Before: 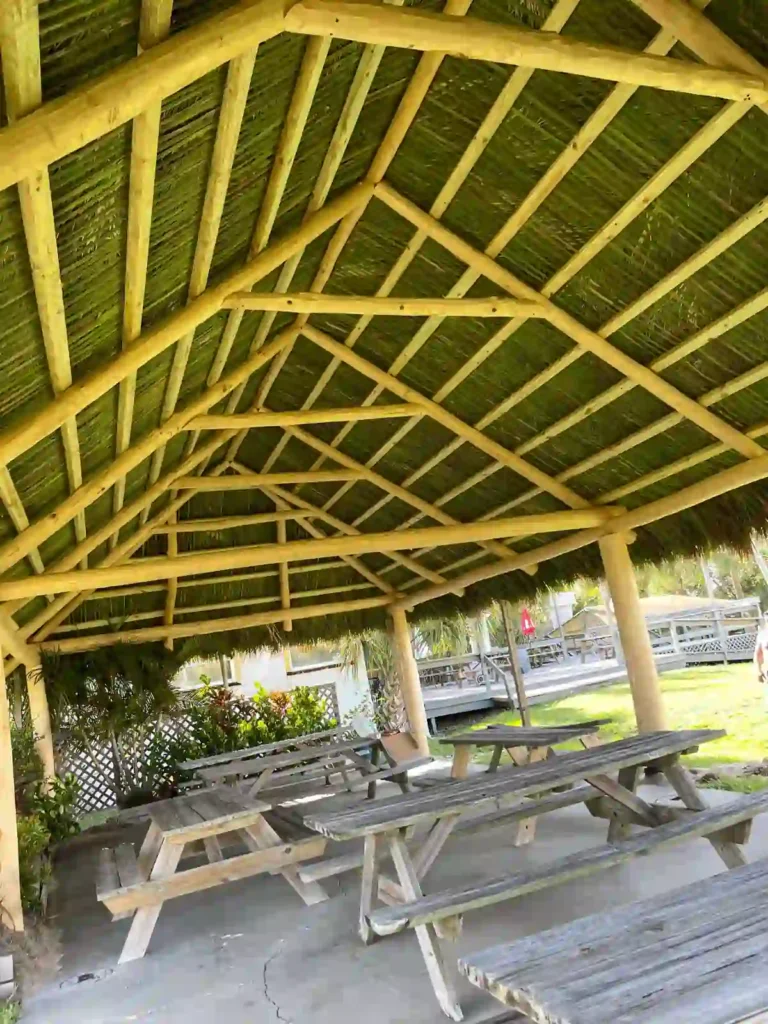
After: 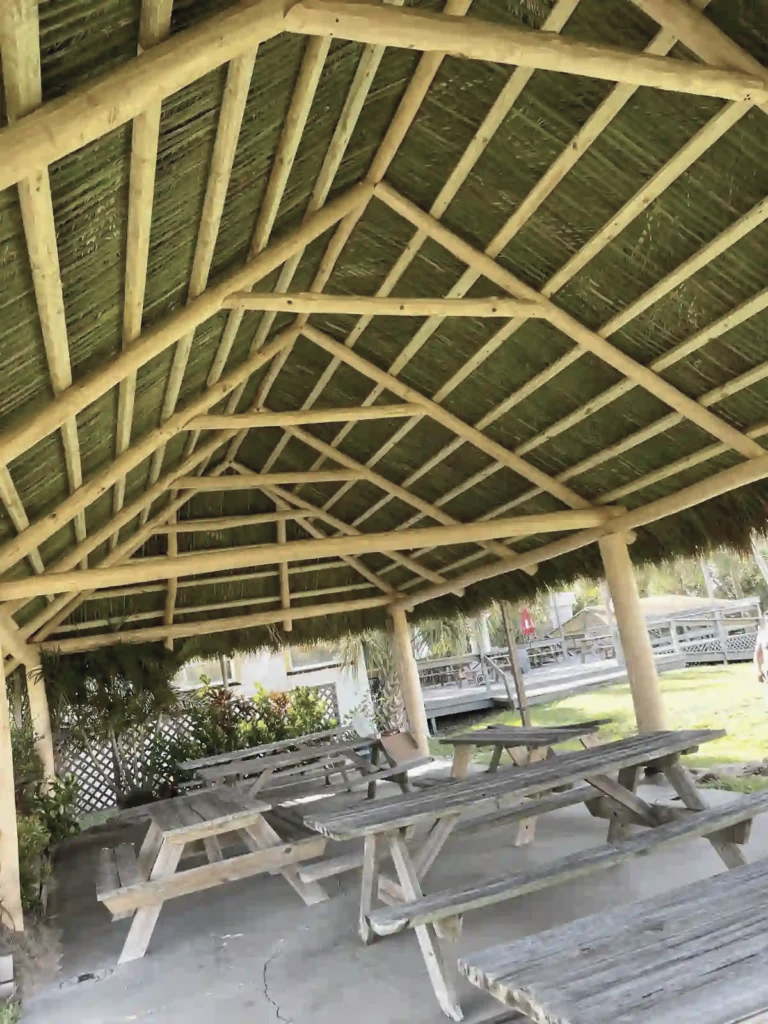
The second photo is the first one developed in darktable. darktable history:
contrast brightness saturation: contrast -0.048, saturation -0.409
